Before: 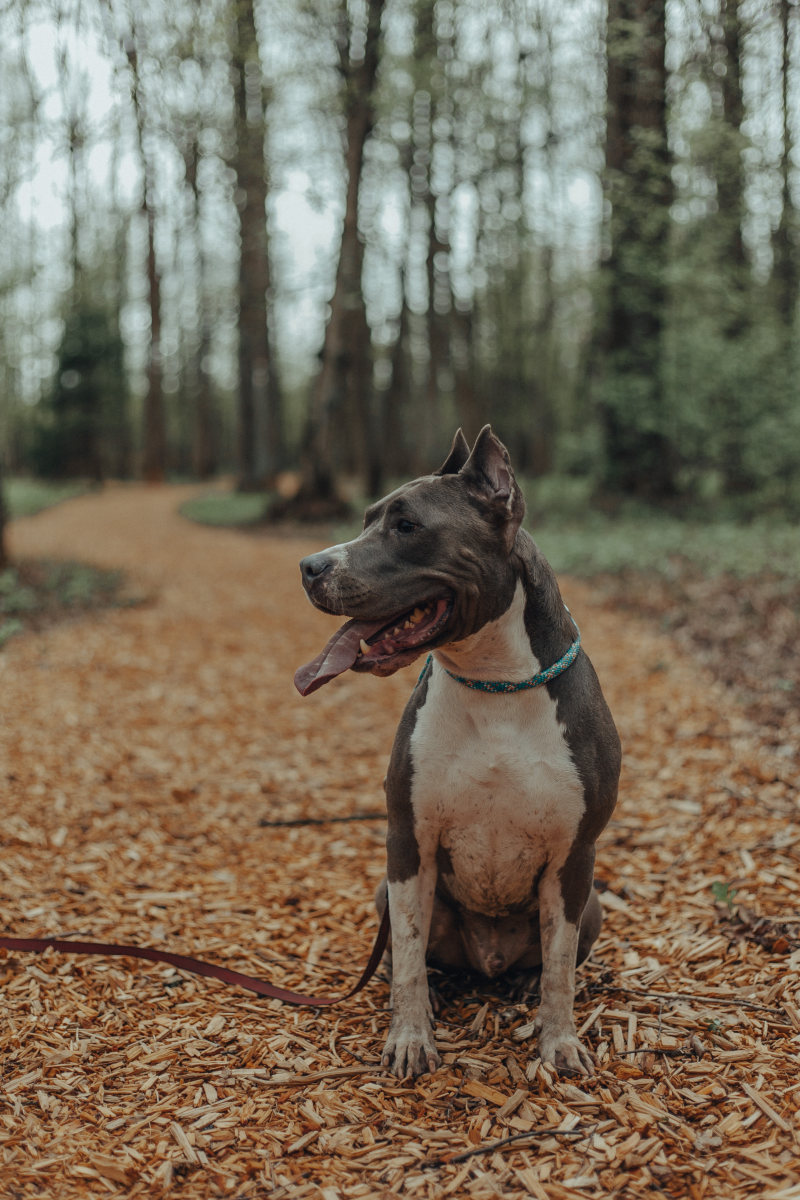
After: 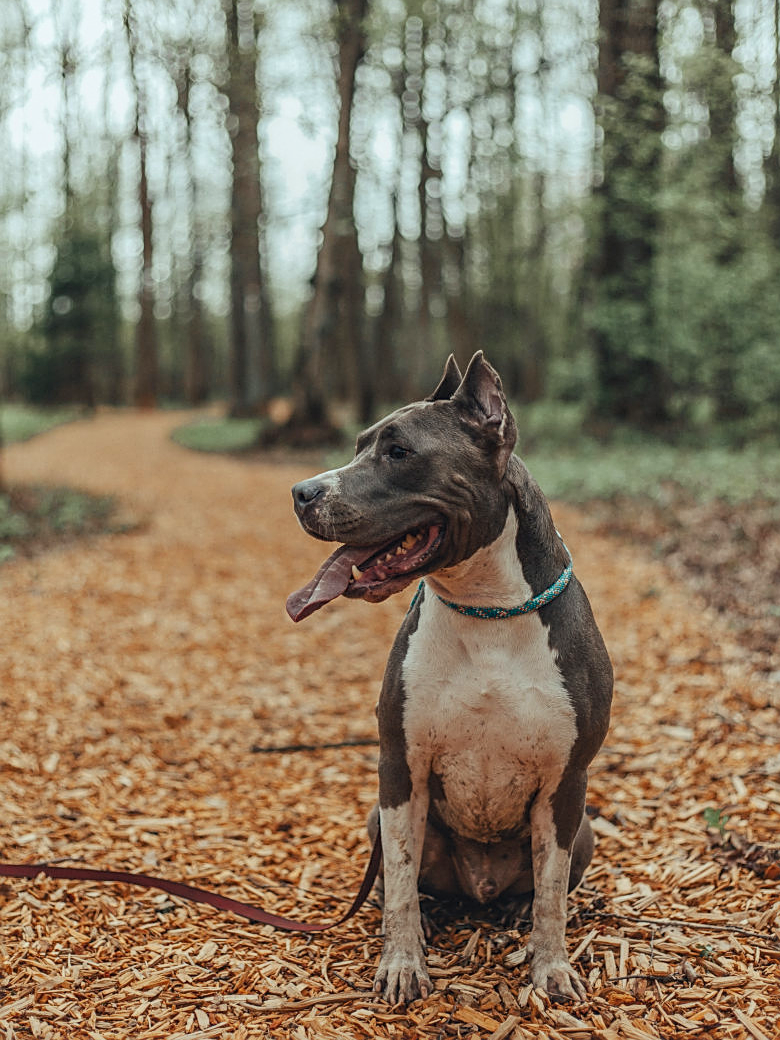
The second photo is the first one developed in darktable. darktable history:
local contrast: detail 110%
crop: left 1.048%, top 6.203%, right 1.348%, bottom 7.082%
sharpen: on, module defaults
contrast brightness saturation: contrast 0.201, brightness 0.165, saturation 0.221
